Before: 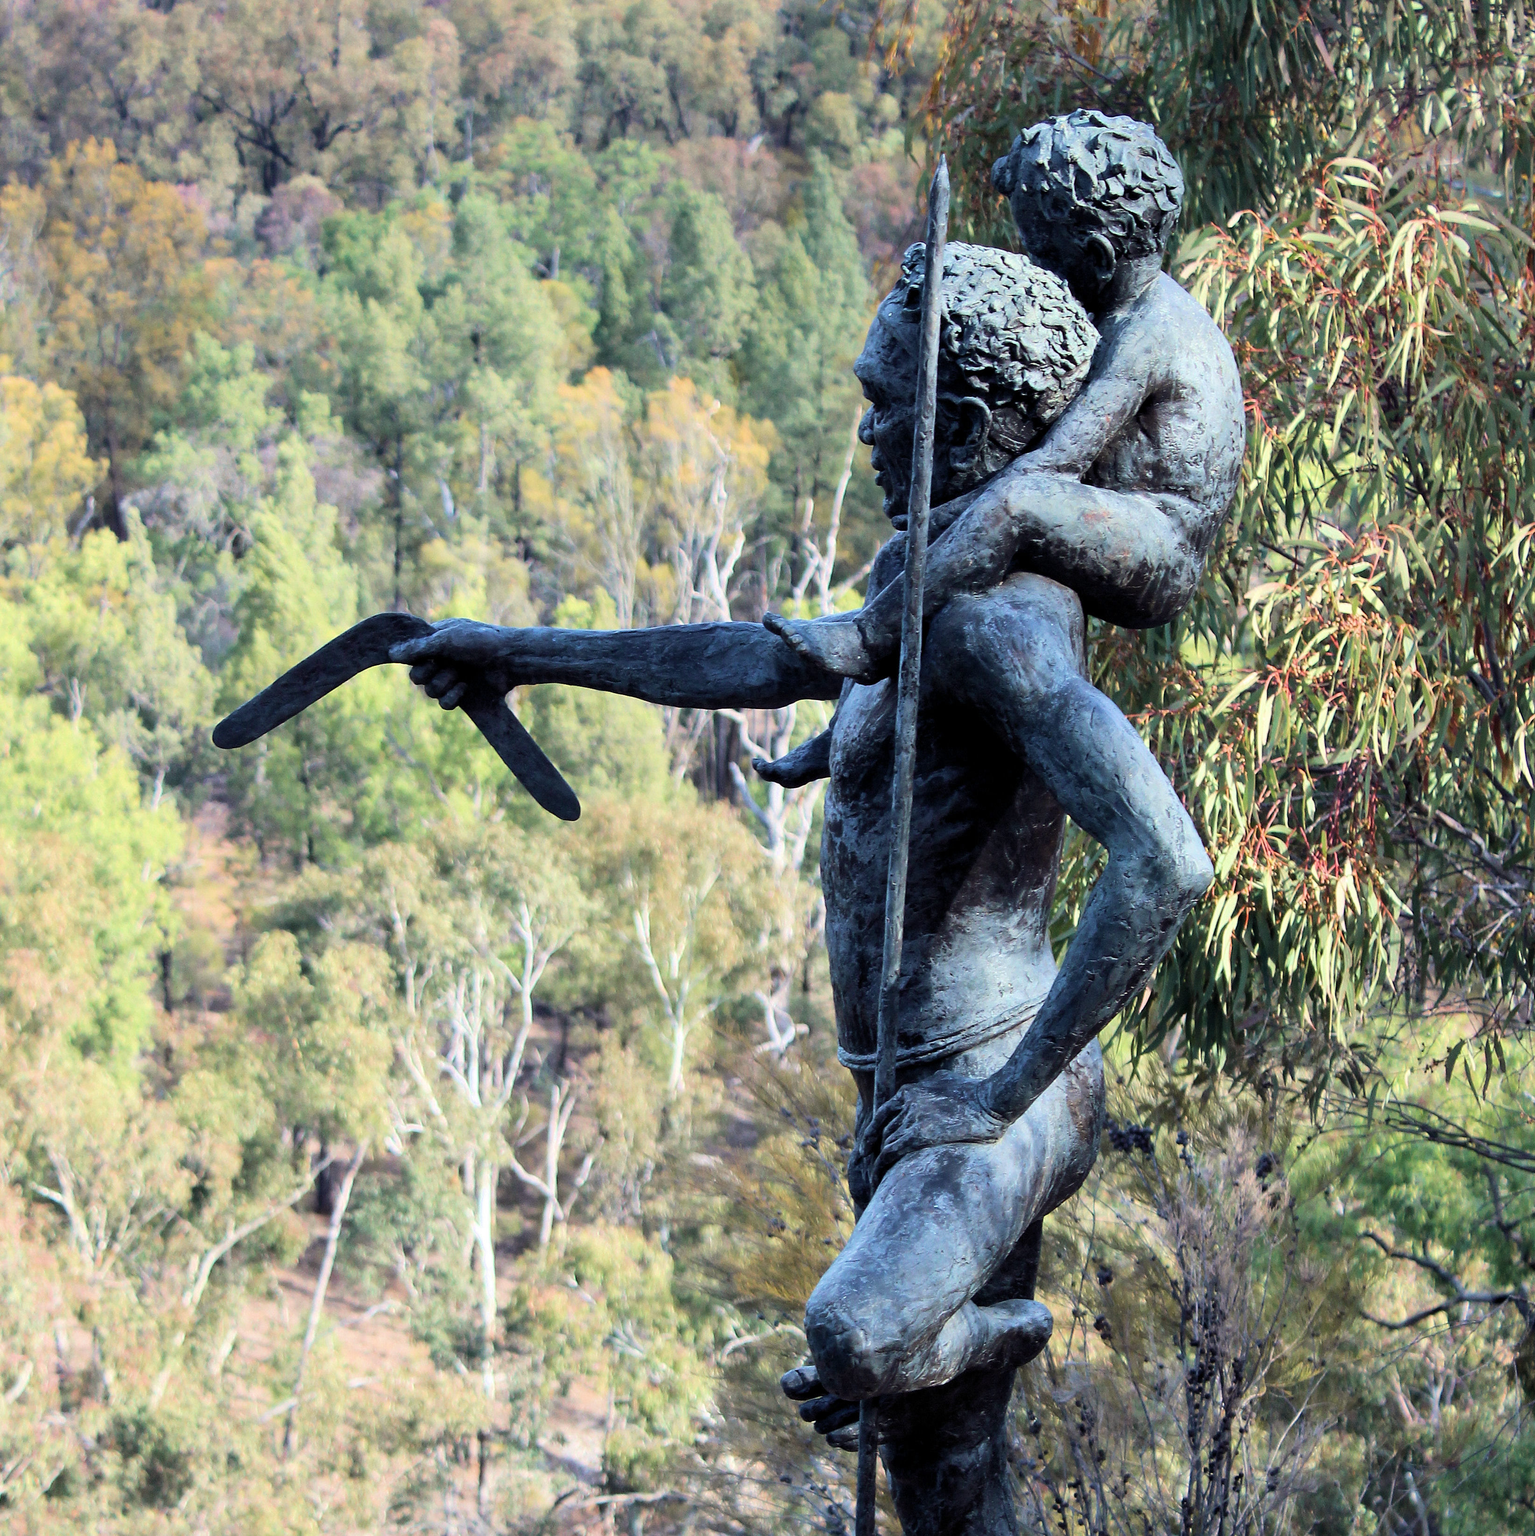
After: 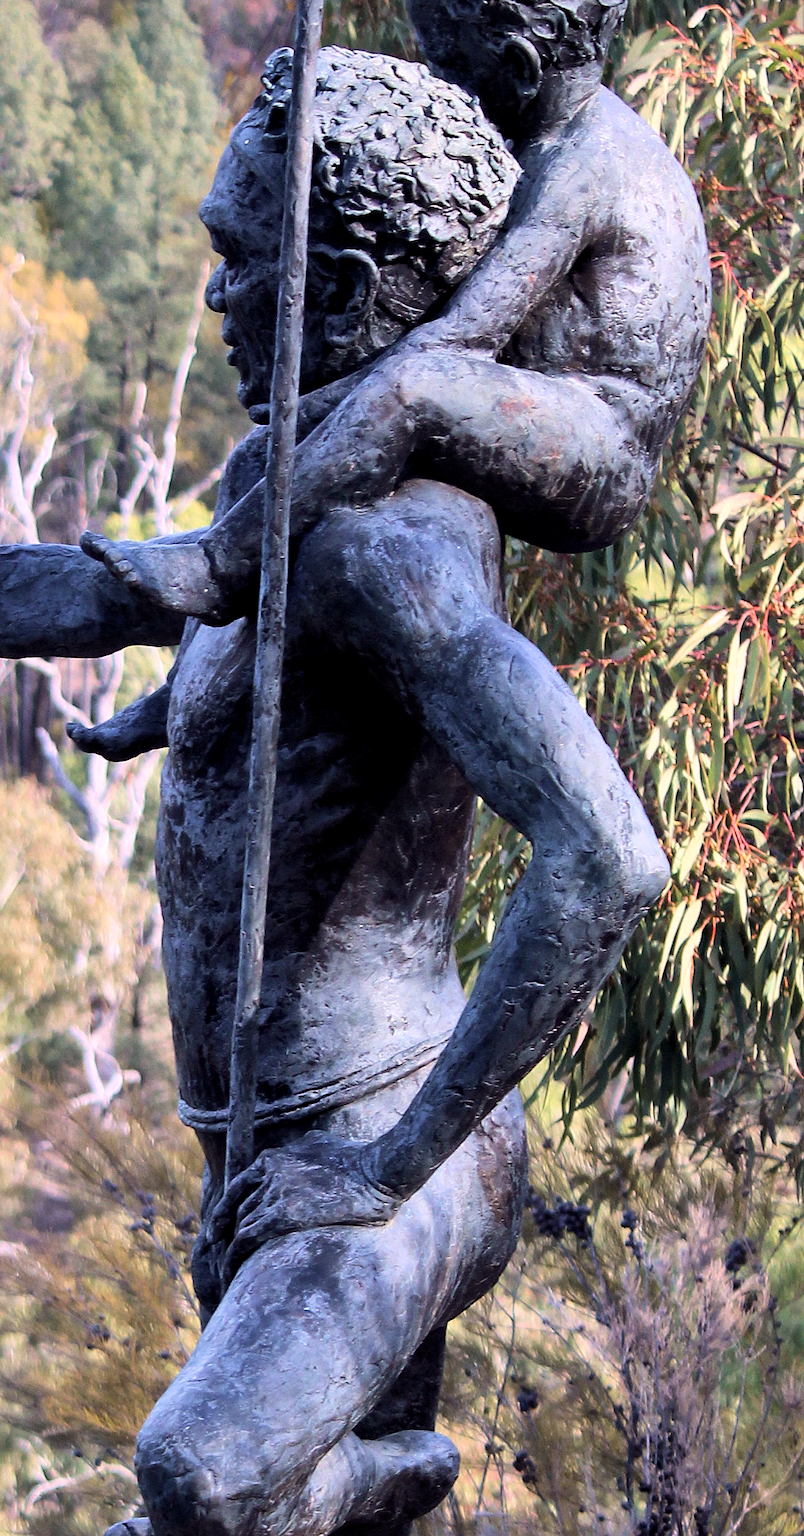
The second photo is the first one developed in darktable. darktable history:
local contrast: mode bilateral grid, contrast 20, coarseness 50, detail 120%, midtone range 0.2
color calibration: output R [1.063, -0.012, -0.003, 0], output B [-0.079, 0.047, 1, 0], illuminant as shot in camera, x 0.358, y 0.373, temperature 4628.91 K
crop: left 45.741%, top 13.454%, right 14.186%, bottom 10.096%
